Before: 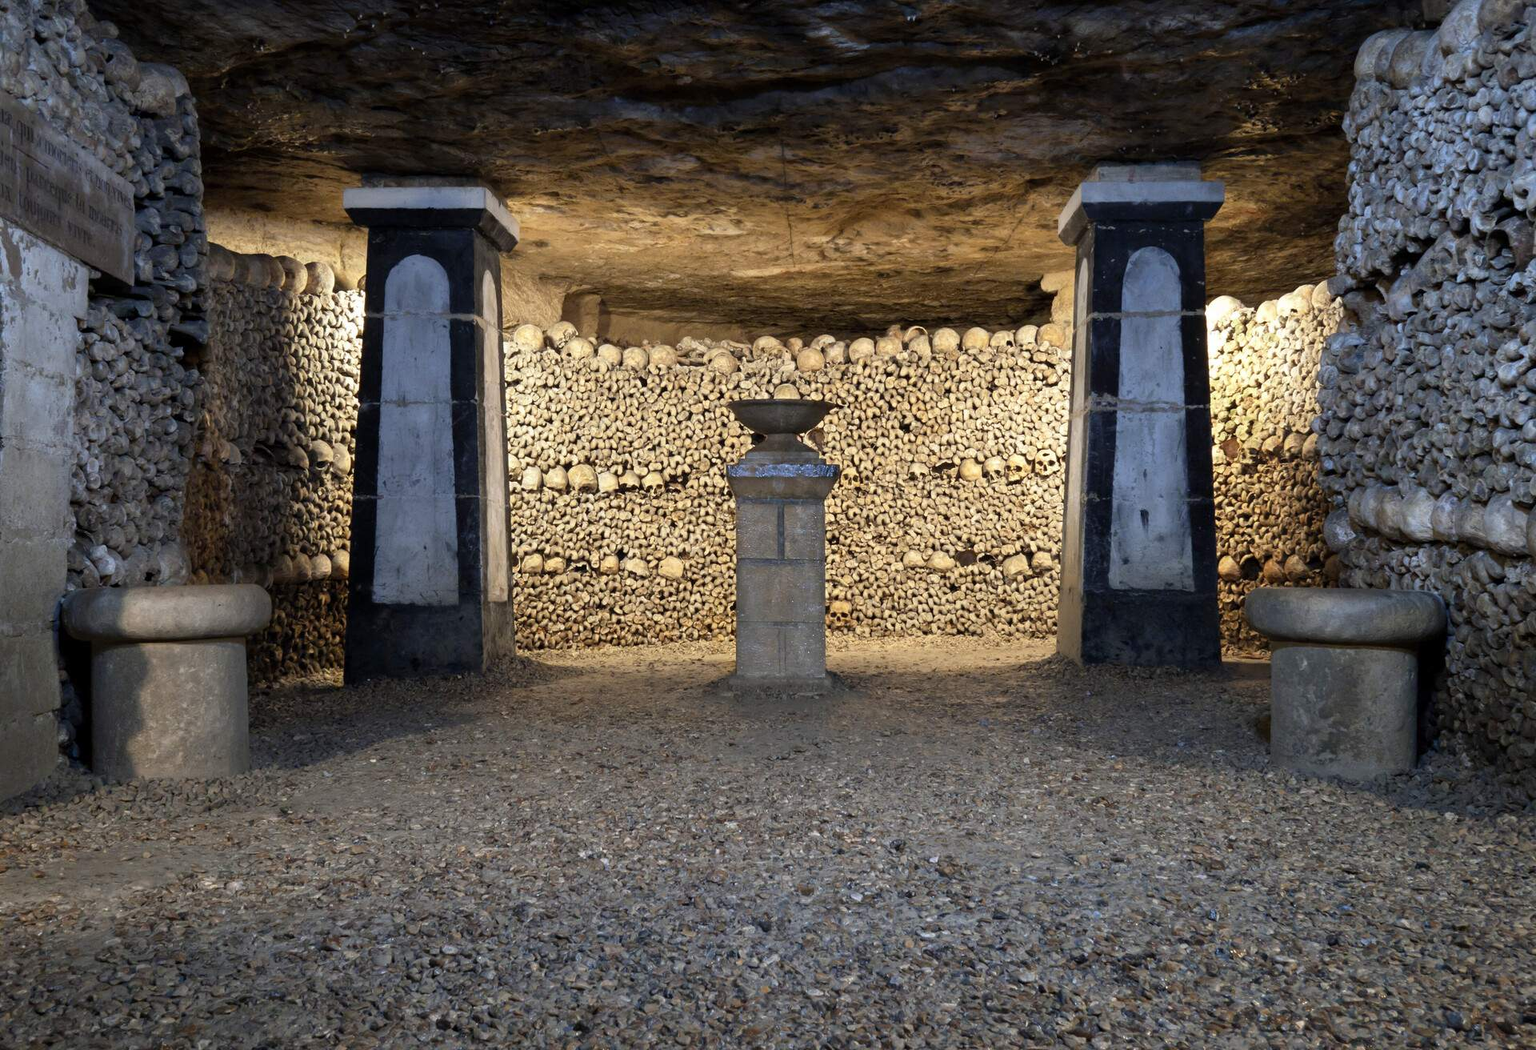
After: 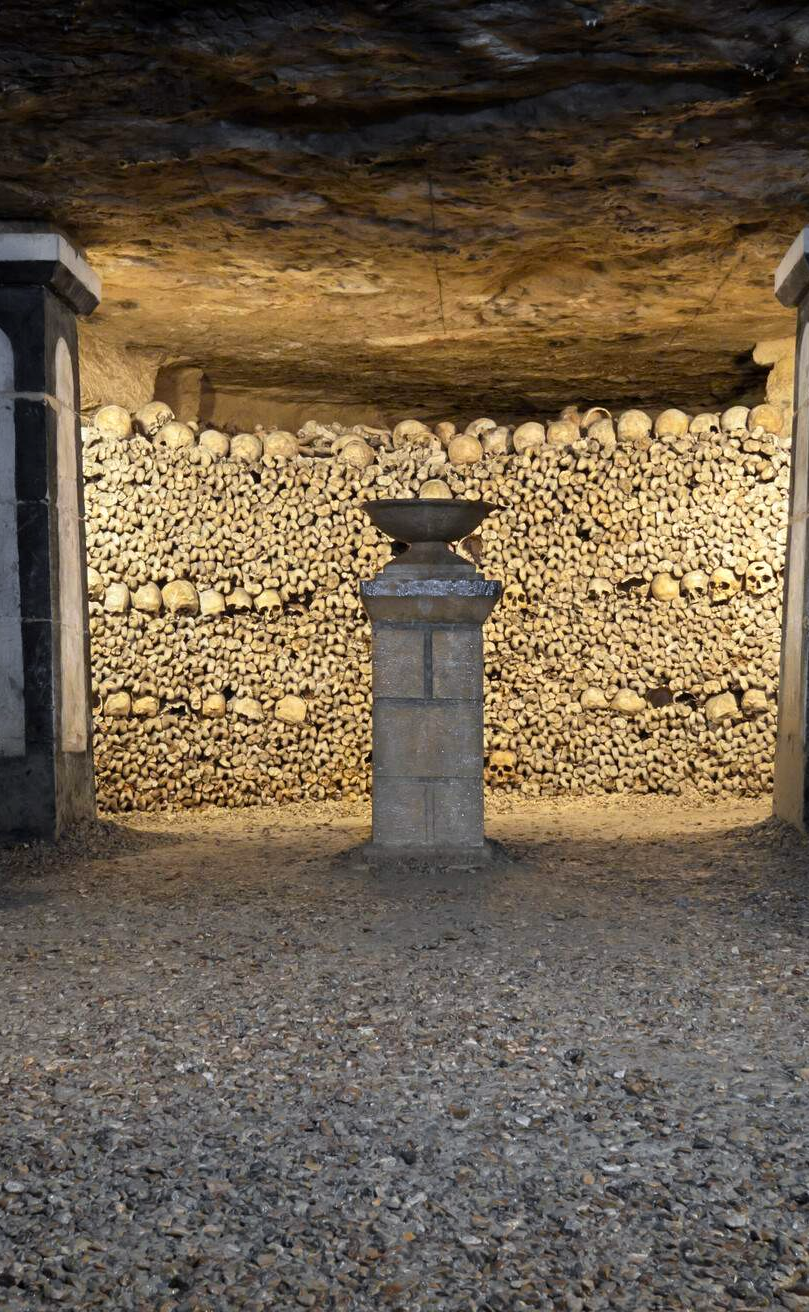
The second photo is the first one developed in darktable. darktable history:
color zones: curves: ch1 [(0.25, 0.61) (0.75, 0.248)]
crop: left 28.583%, right 29.231%
